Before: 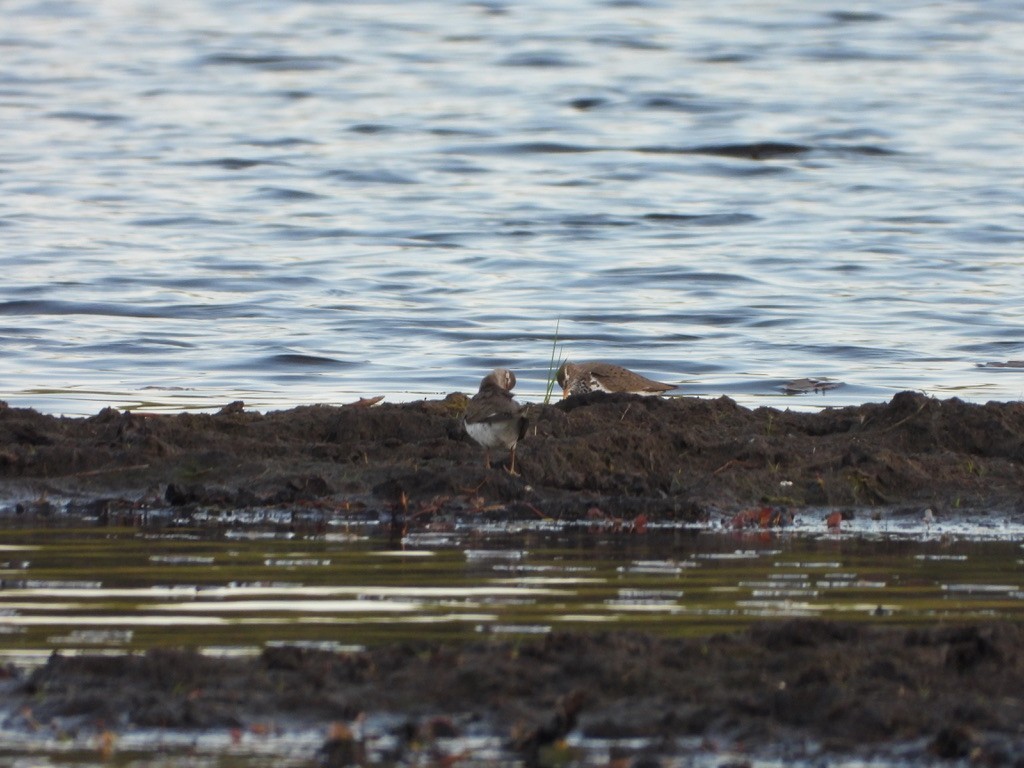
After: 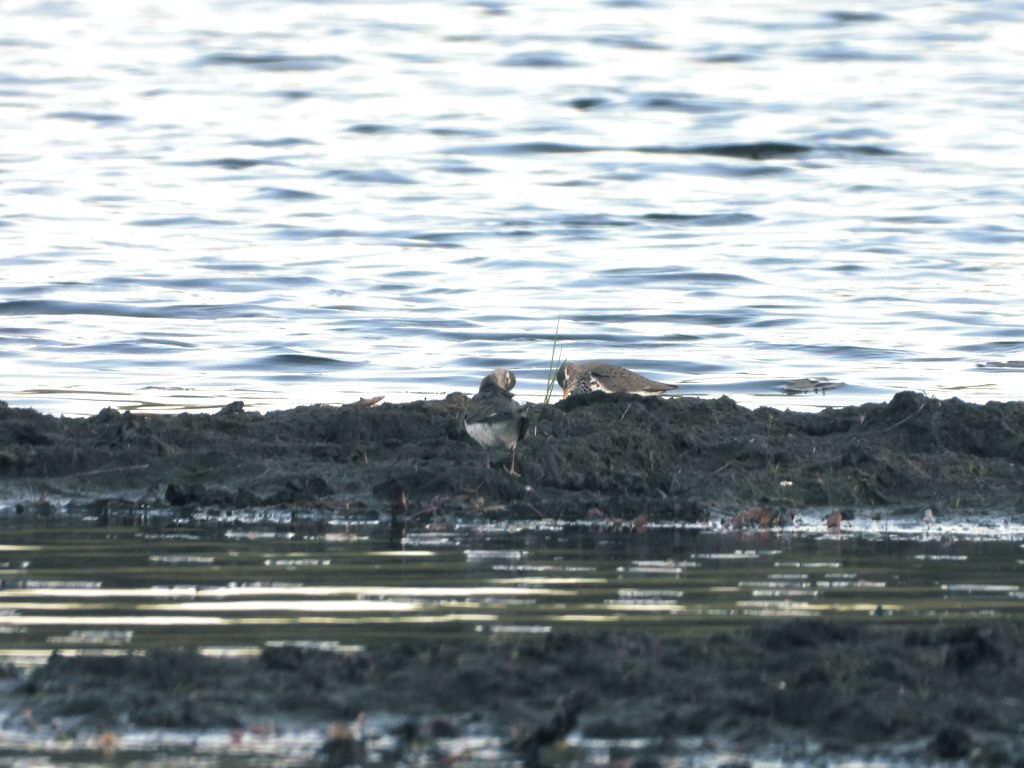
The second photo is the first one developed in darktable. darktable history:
split-toning: shadows › hue 205.2°, shadows › saturation 0.29, highlights › hue 50.4°, highlights › saturation 0.38, balance -49.9
exposure: black level correction 0, exposure 0.7 EV, compensate exposure bias true, compensate highlight preservation false
